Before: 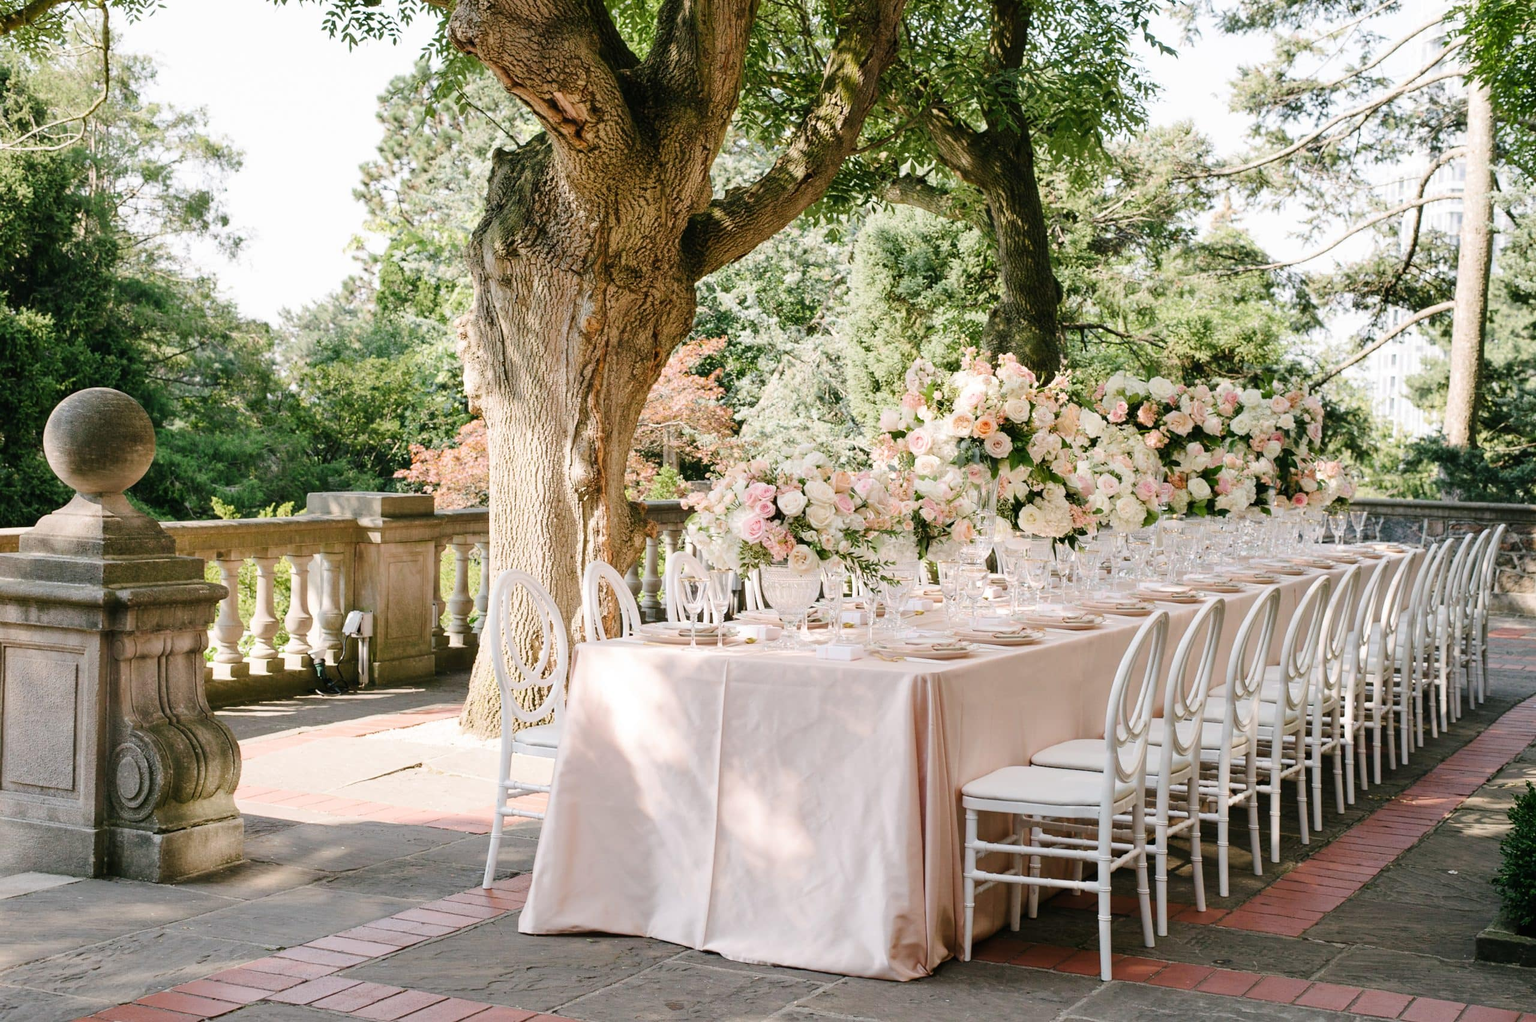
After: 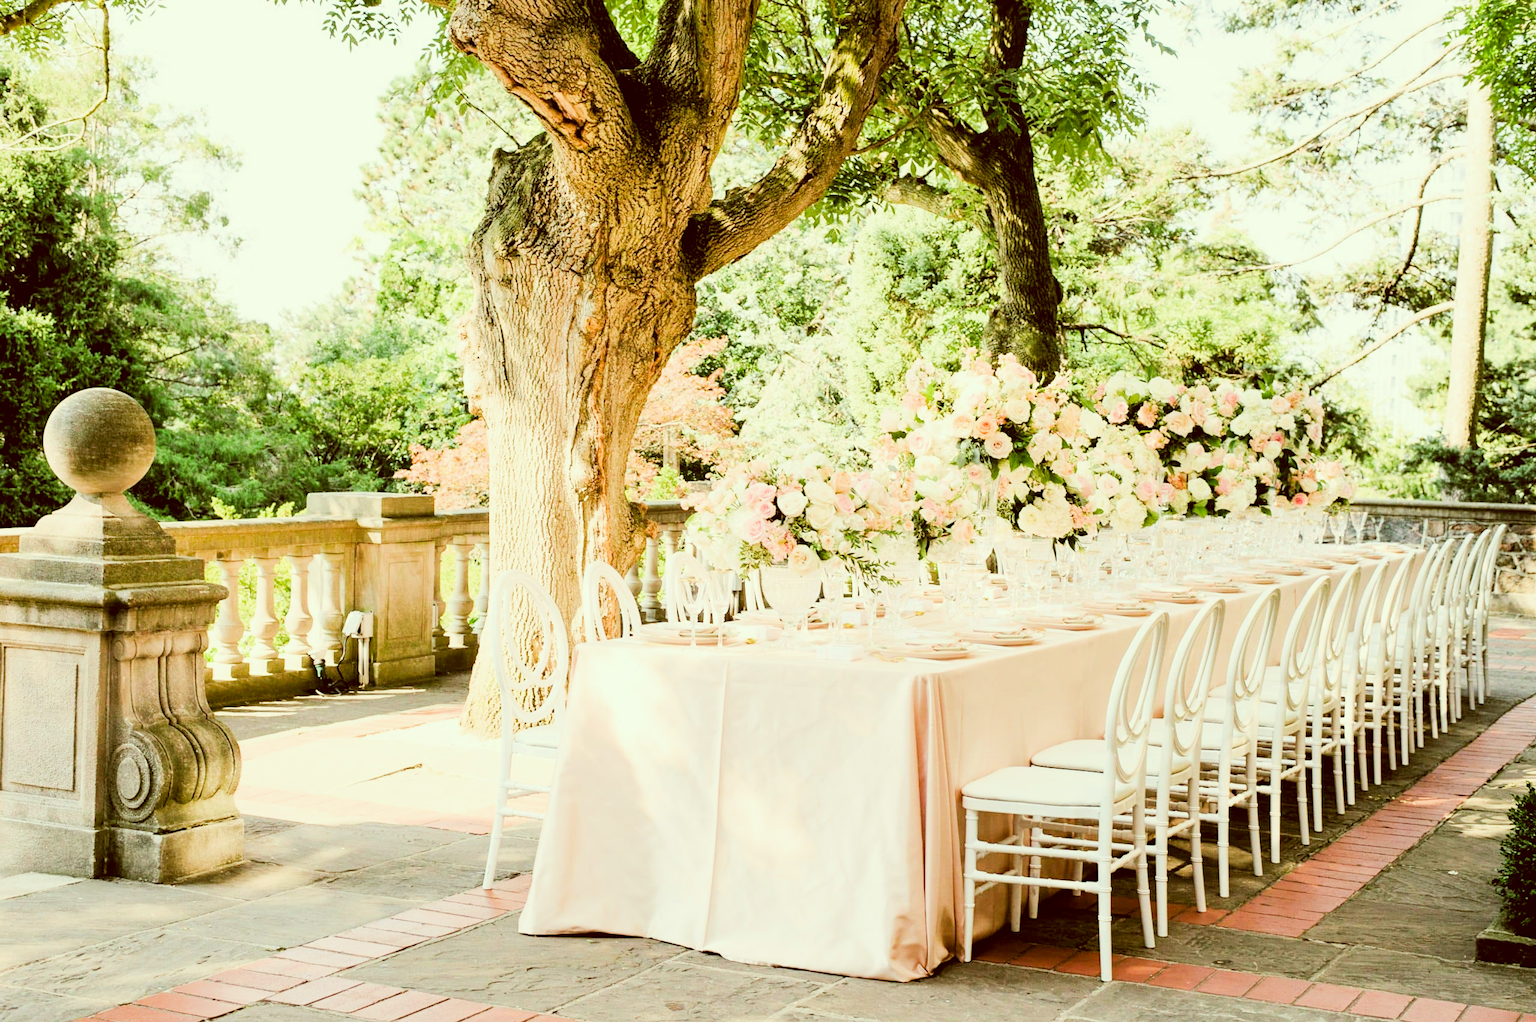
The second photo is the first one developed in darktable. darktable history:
color correction: highlights a* -6.29, highlights b* 9.13, shadows a* 10.66, shadows b* 23.86
filmic rgb: middle gray luminance 29.22%, black relative exposure -10.25 EV, white relative exposure 5.47 EV, target black luminance 0%, hardness 3.95, latitude 2.65%, contrast 1.131, highlights saturation mix 6.1%, shadows ↔ highlights balance 15.02%
exposure: exposure 1.159 EV, compensate exposure bias true, compensate highlight preservation false
tone equalizer: -8 EV -0.417 EV, -7 EV -0.393 EV, -6 EV -0.313 EV, -5 EV -0.25 EV, -3 EV 0.233 EV, -2 EV 0.323 EV, -1 EV 0.403 EV, +0 EV 0.406 EV
